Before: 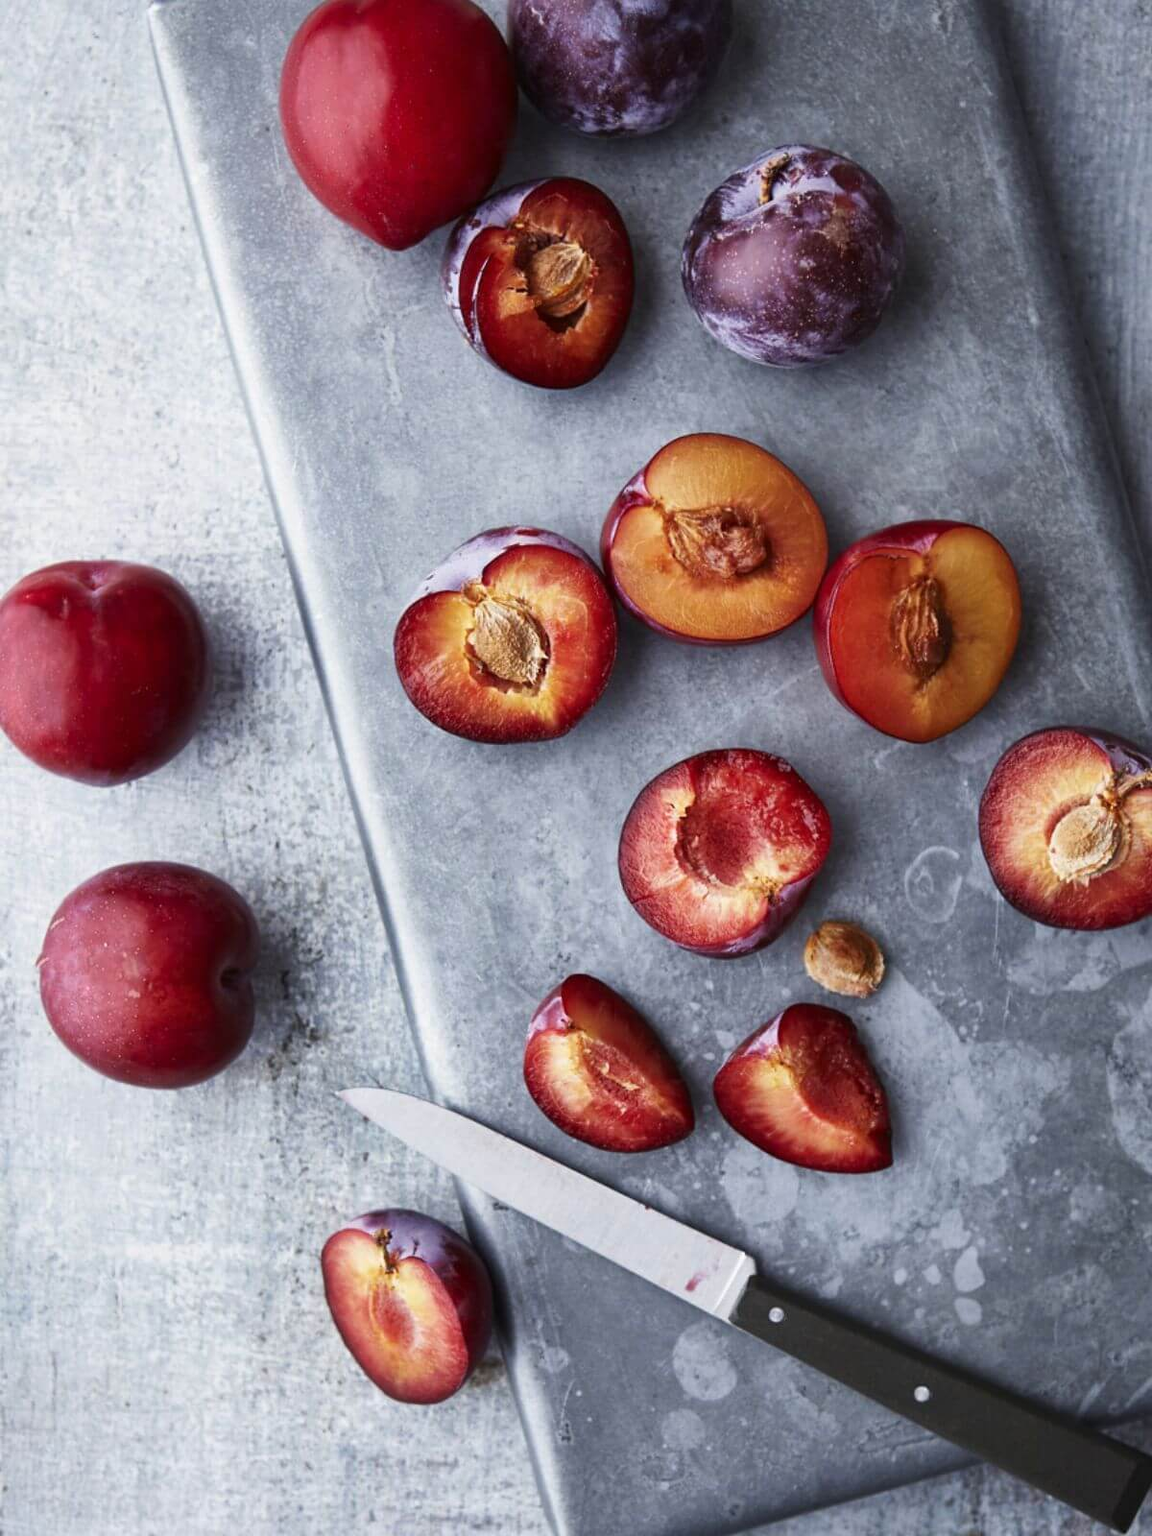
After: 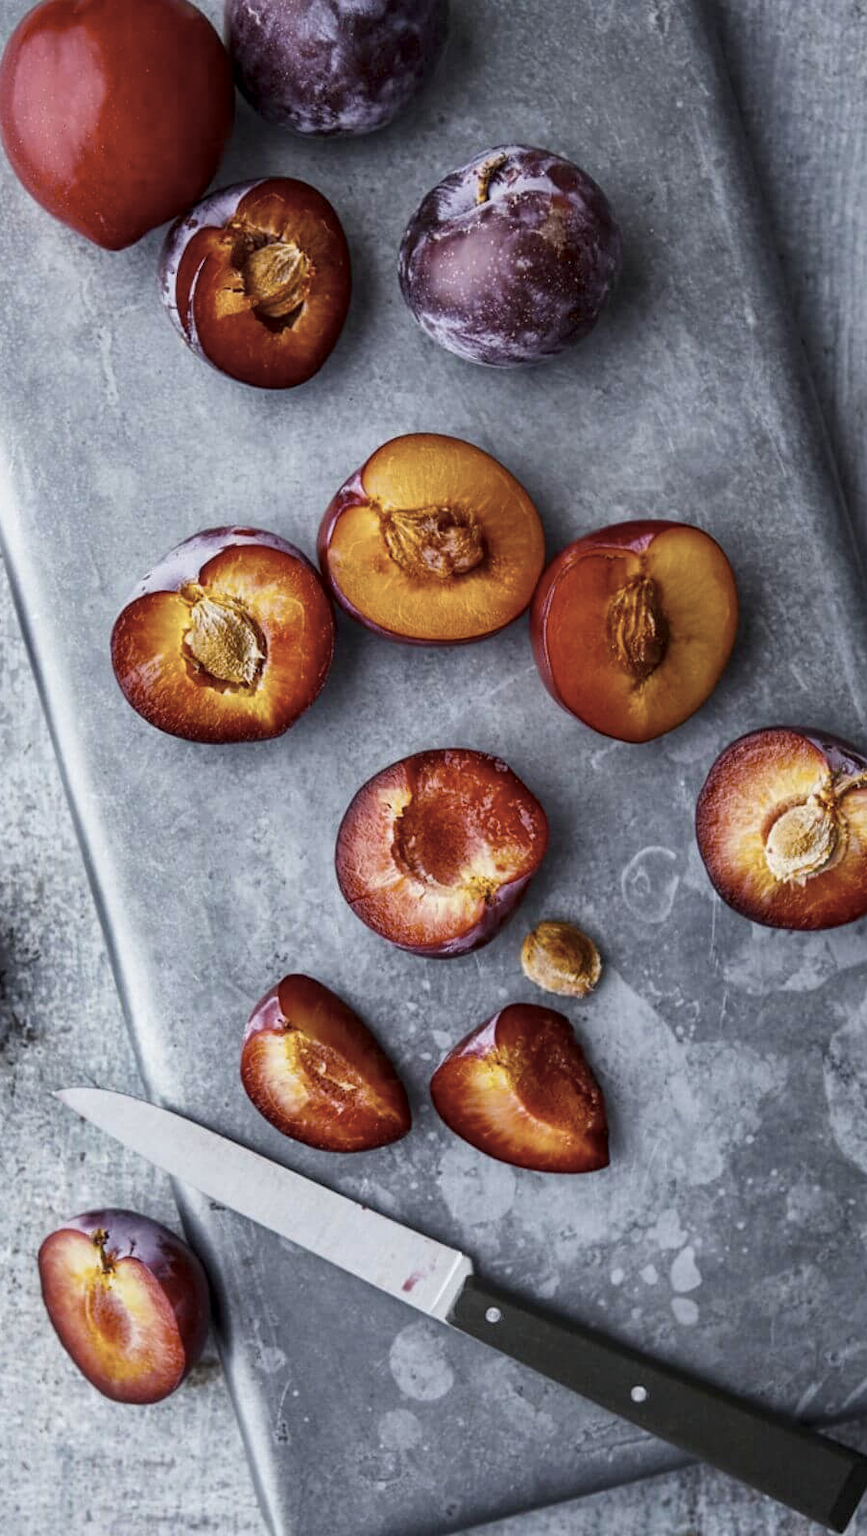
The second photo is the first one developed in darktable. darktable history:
base curve: exposure shift 0, preserve colors none
color correction: saturation 0.5
crop and rotate: left 24.6%
local contrast: detail 130%
bloom: size 9%, threshold 100%, strength 7%
white balance: red 0.986, blue 1.01
color balance: input saturation 134.34%, contrast -10.04%, contrast fulcrum 19.67%, output saturation 133.51%
